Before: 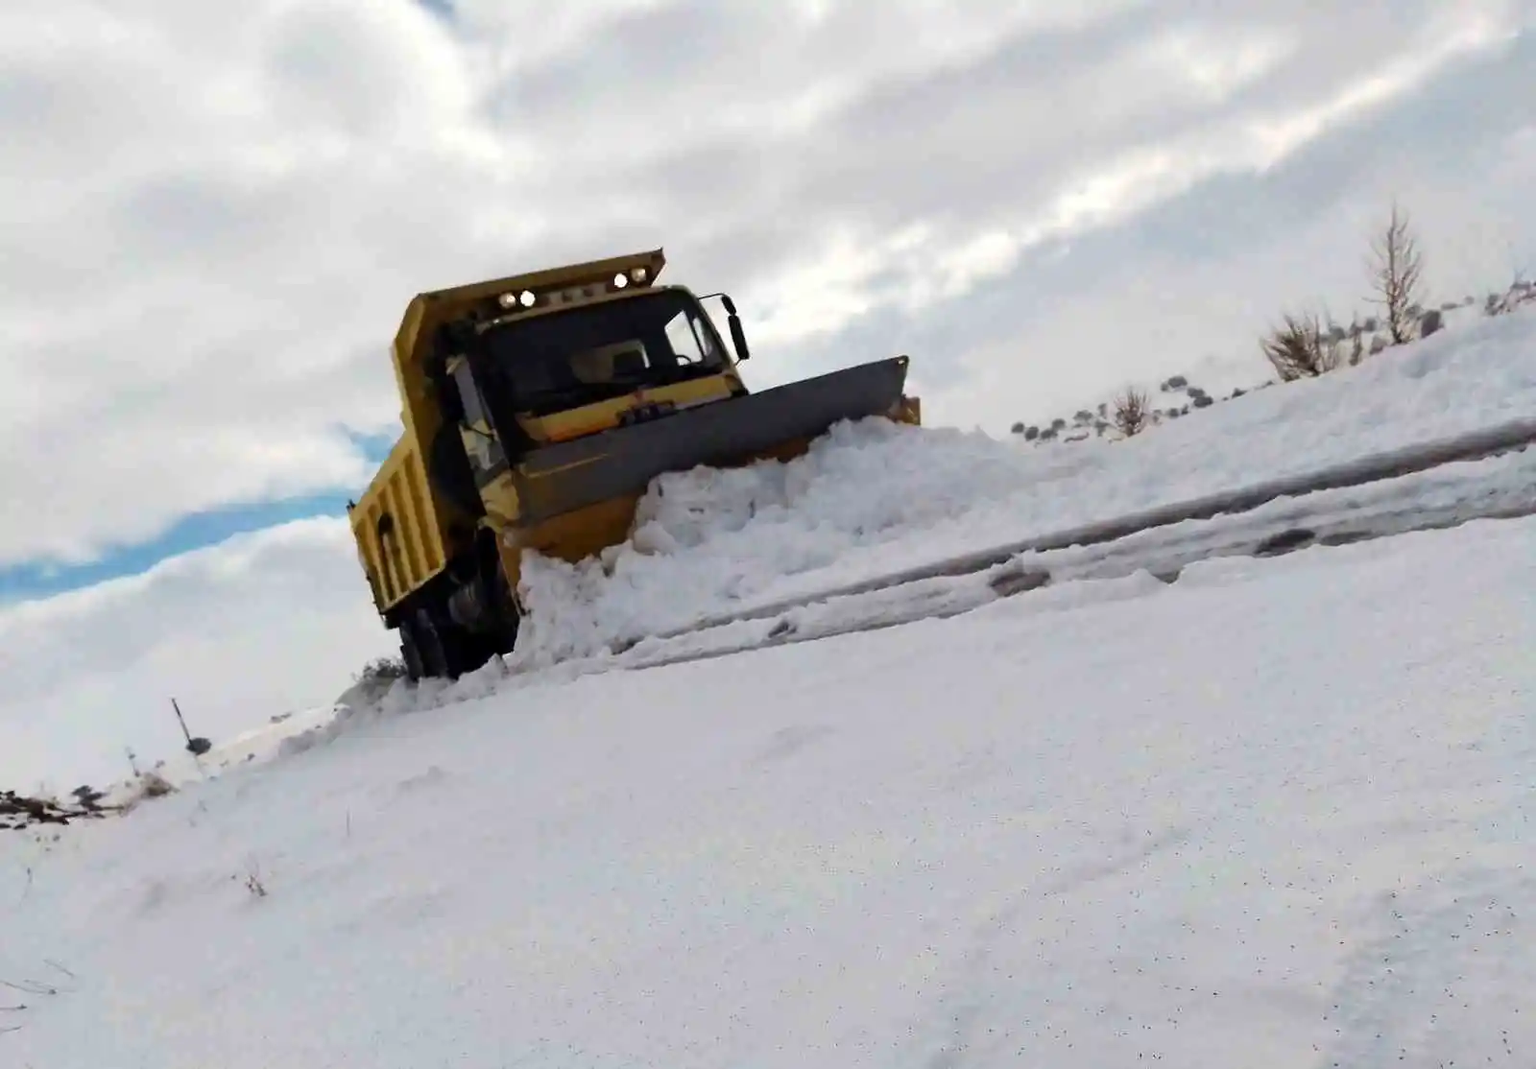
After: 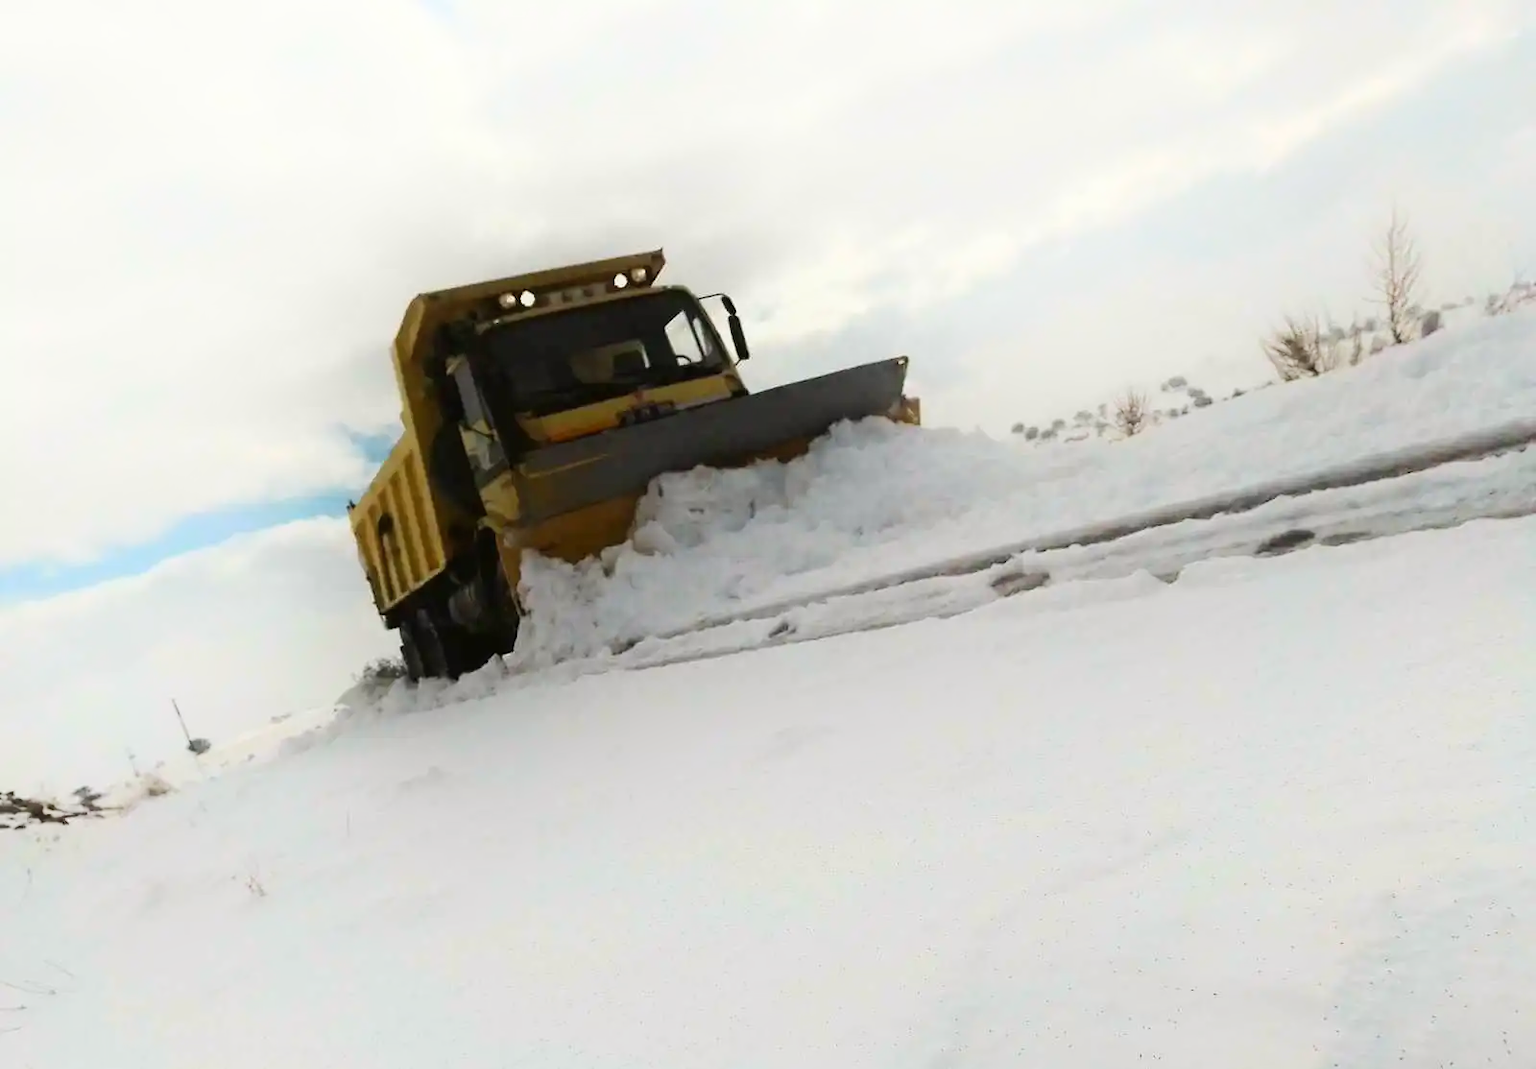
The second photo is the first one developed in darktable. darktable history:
shadows and highlights: shadows -54.3, highlights 86.09, soften with gaussian
color balance: mode lift, gamma, gain (sRGB), lift [1.04, 1, 1, 0.97], gamma [1.01, 1, 1, 0.97], gain [0.96, 1, 1, 0.97]
